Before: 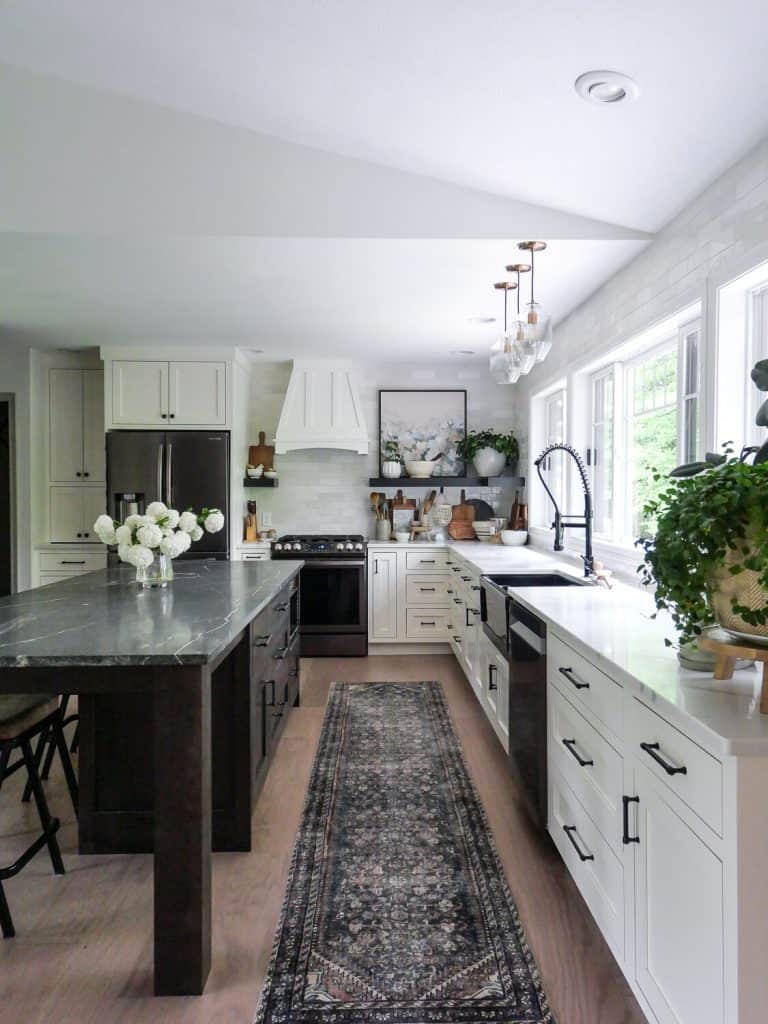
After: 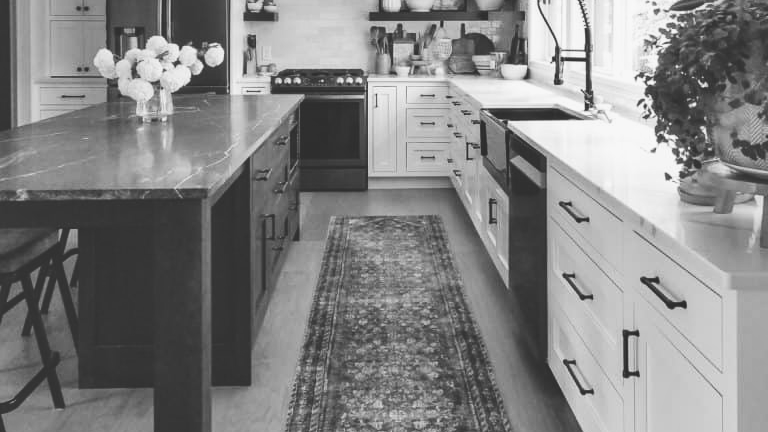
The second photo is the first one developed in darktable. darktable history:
exposure: black level correction -0.023, exposure -0.039 EV, compensate highlight preservation false
shadows and highlights: soften with gaussian
contrast brightness saturation: contrast 0.2, brightness 0.16, saturation 0.22
crop: top 45.551%, bottom 12.262%
monochrome: a 32, b 64, size 2.3
